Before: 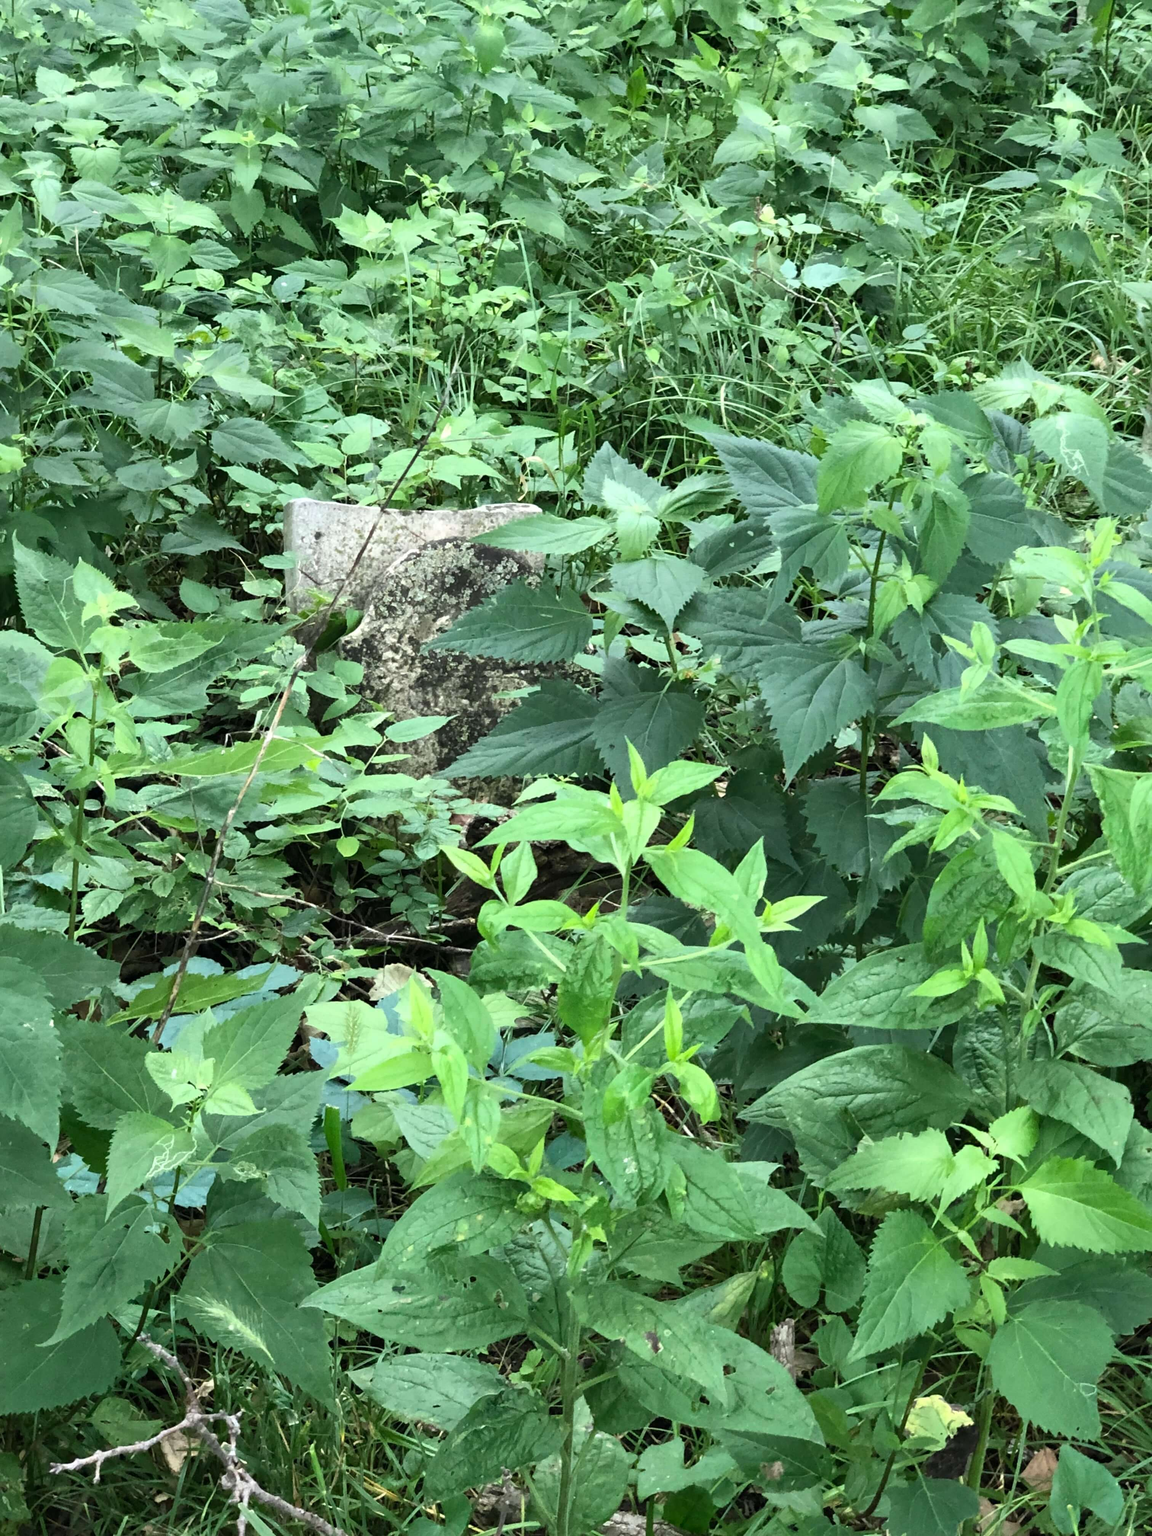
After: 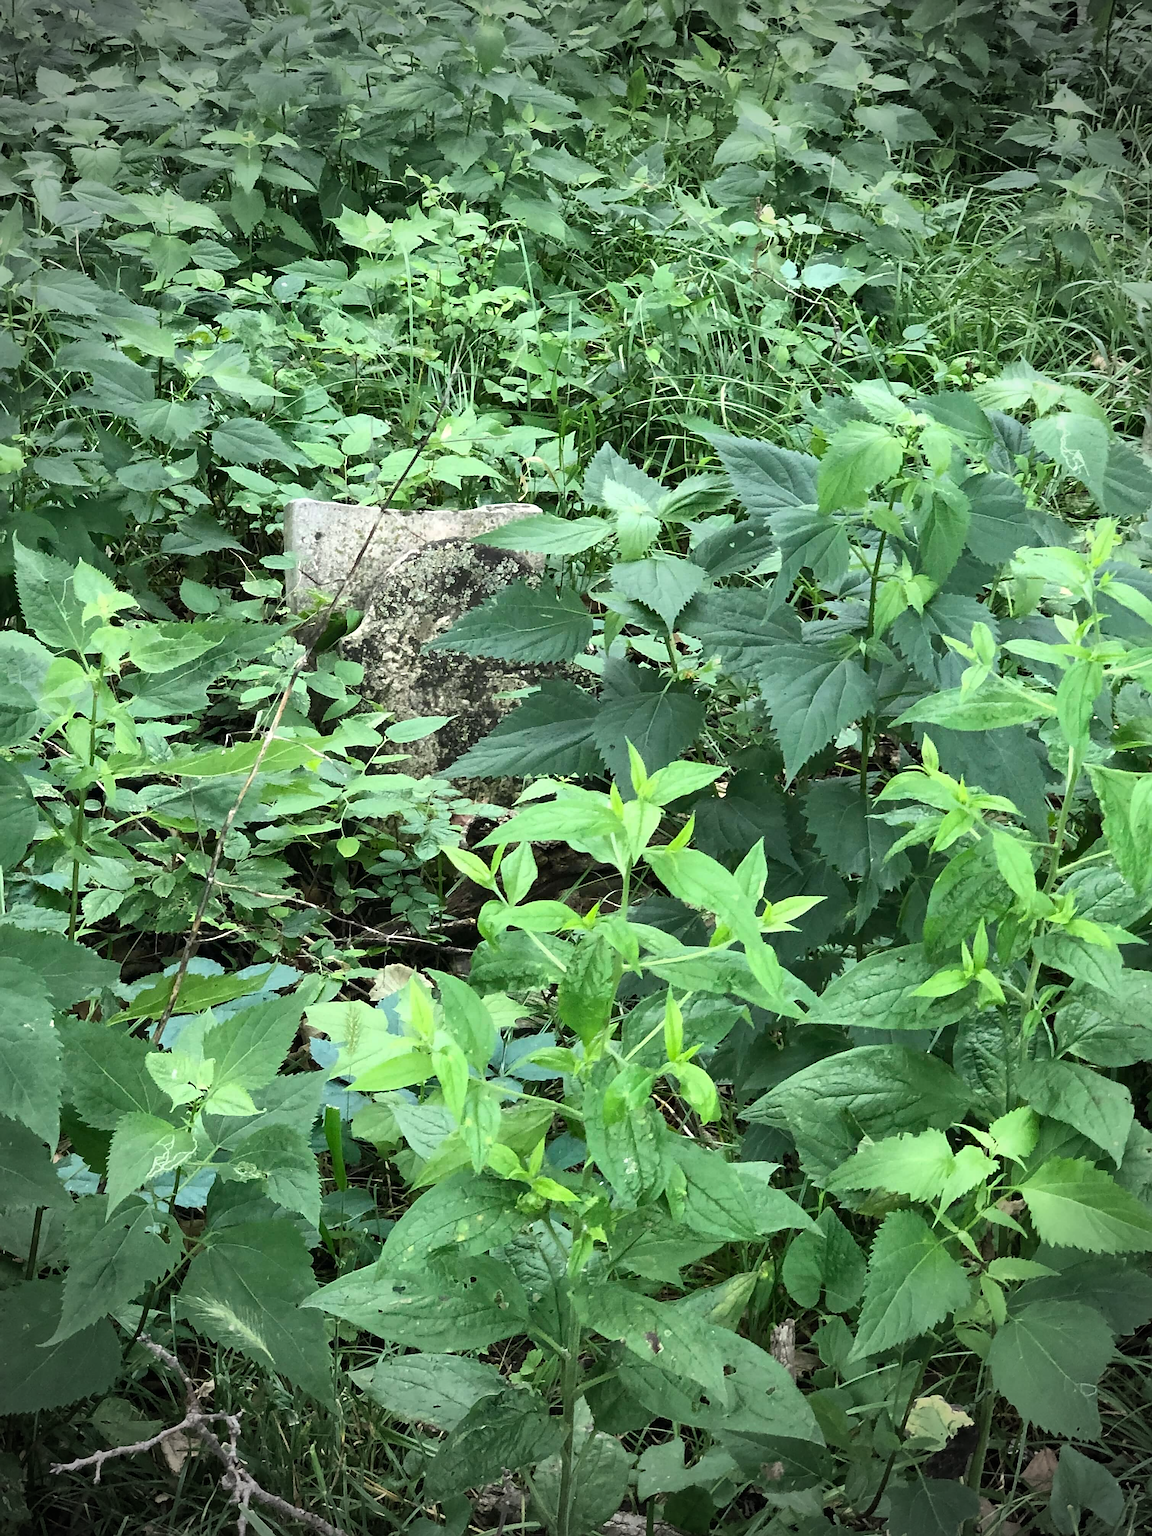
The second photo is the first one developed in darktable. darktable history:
white balance: red 1.009, blue 0.985
exposure: compensate highlight preservation false
sharpen: radius 1.4, amount 1.25, threshold 0.7
vignetting: fall-off start 75%, brightness -0.692, width/height ratio 1.084
